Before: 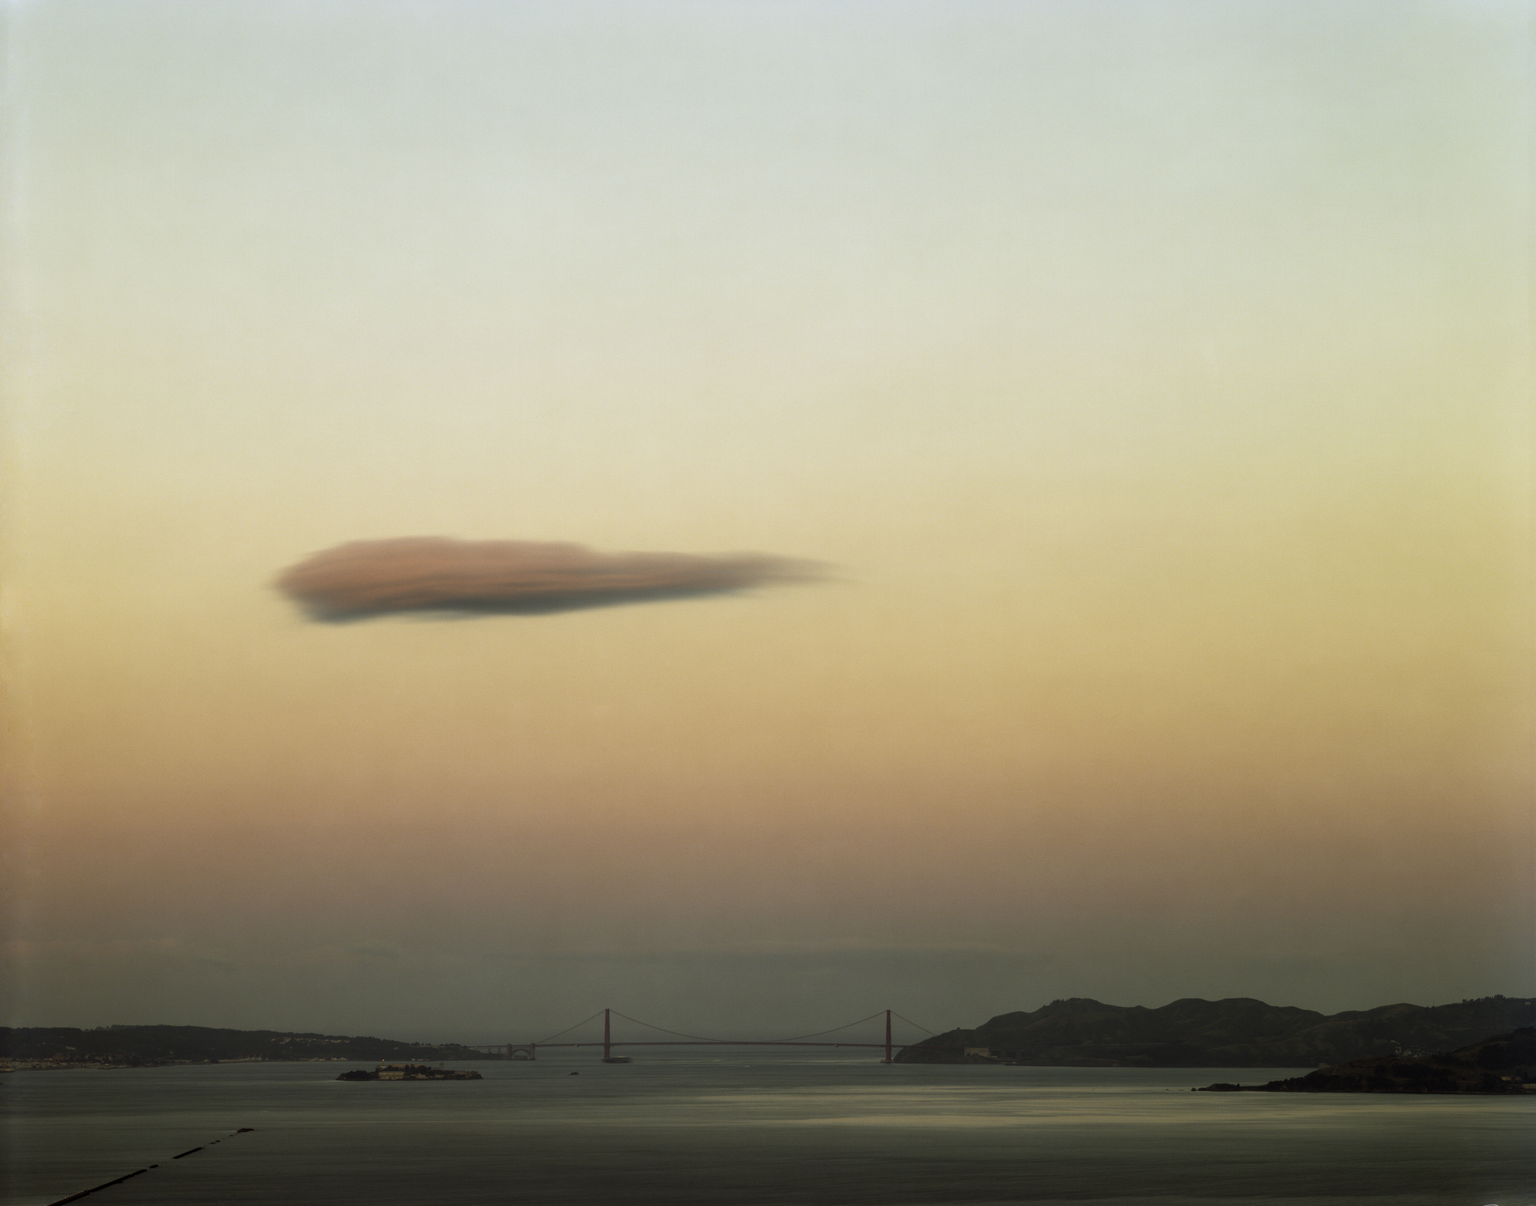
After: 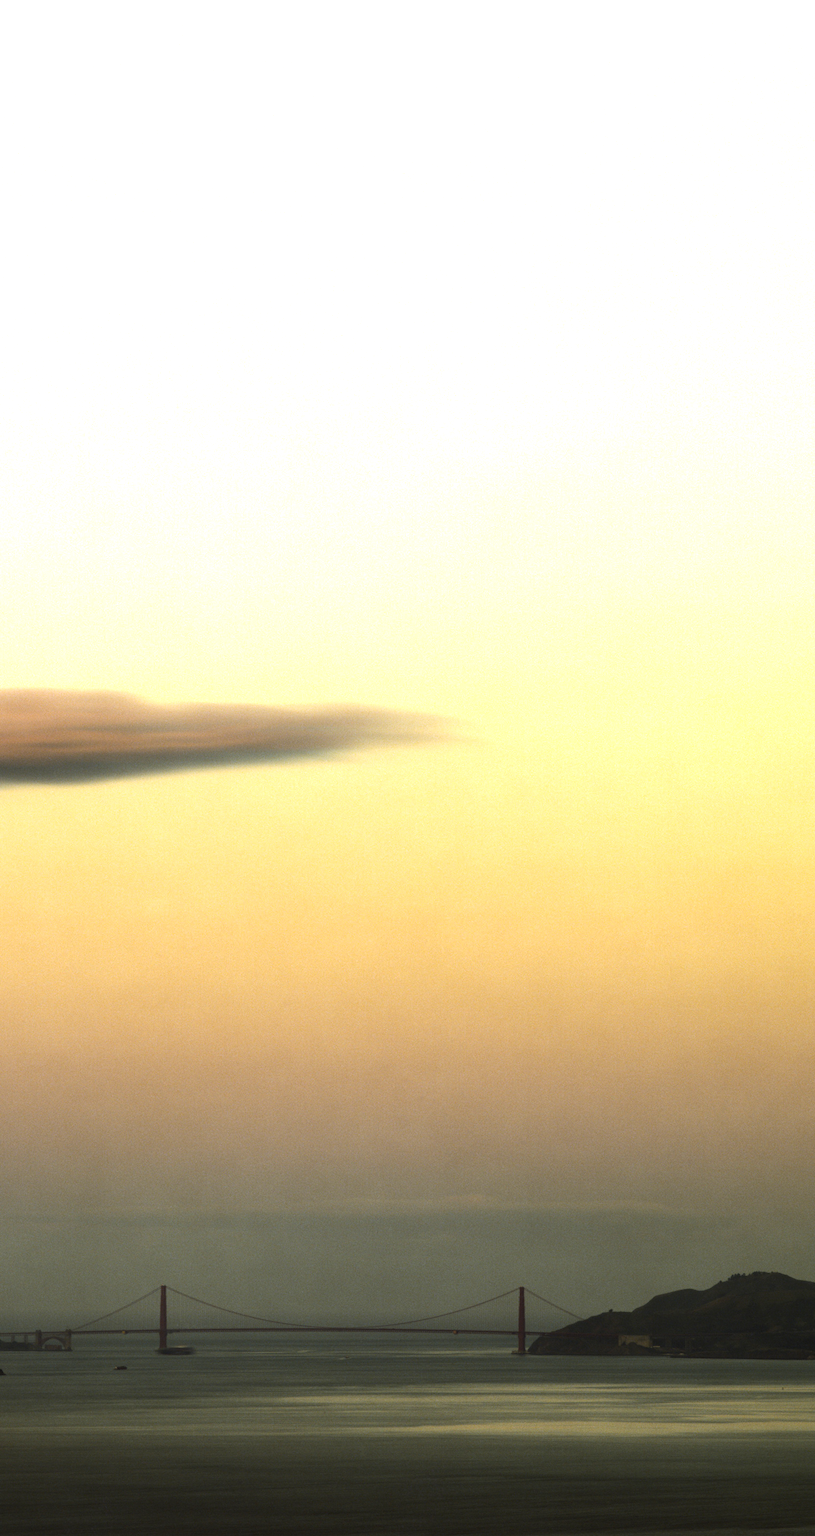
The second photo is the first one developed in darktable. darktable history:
crop: left 31.229%, right 27.105%
tone equalizer: -8 EV -0.75 EV, -7 EV -0.7 EV, -6 EV -0.6 EV, -5 EV -0.4 EV, -3 EV 0.4 EV, -2 EV 0.6 EV, -1 EV 0.7 EV, +0 EV 0.75 EV, edges refinement/feathering 500, mask exposure compensation -1.57 EV, preserve details no
color balance rgb: perceptual saturation grading › global saturation 20%, global vibrance 20%
exposure: exposure 0.3 EV, compensate highlight preservation false
